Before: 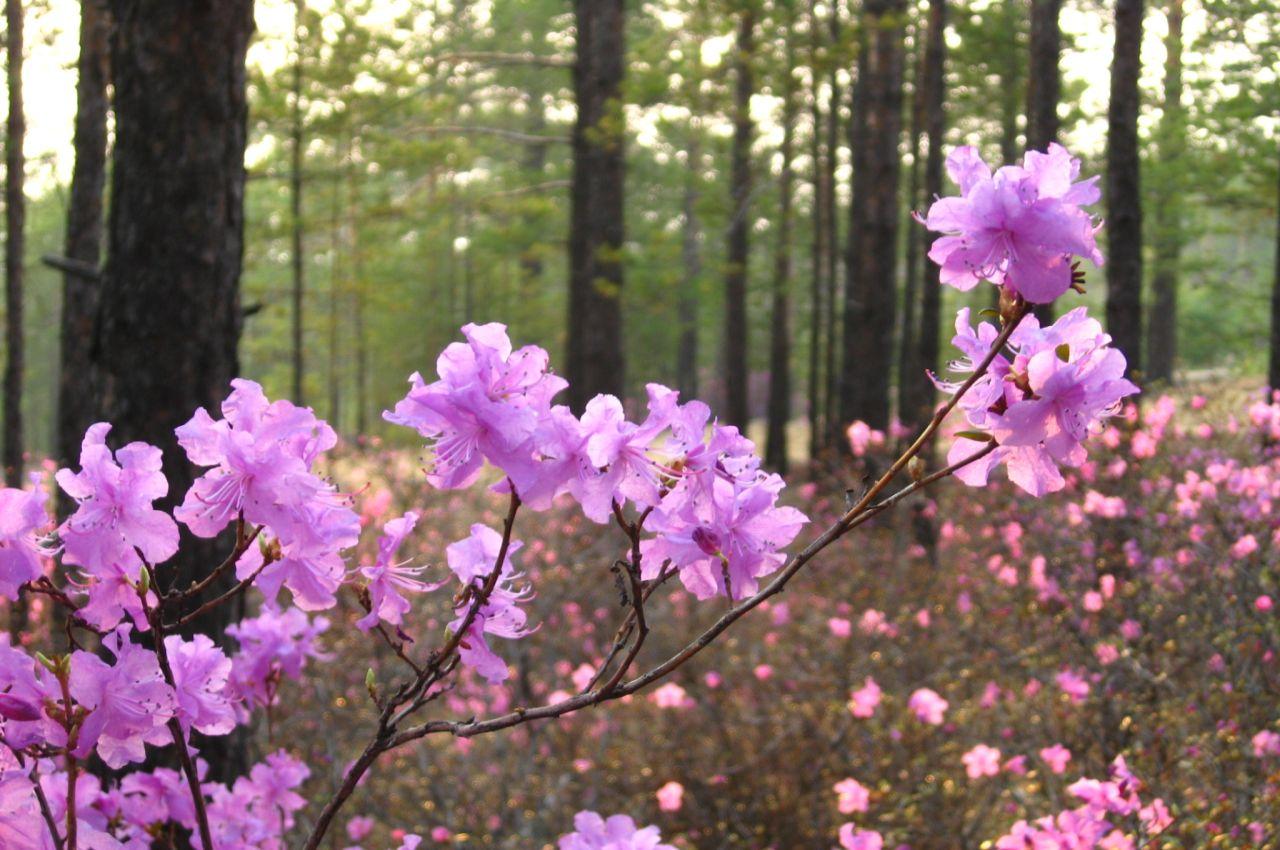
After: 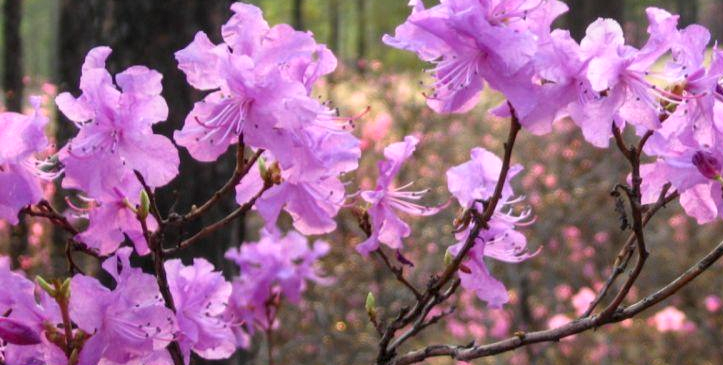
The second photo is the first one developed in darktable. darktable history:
local contrast: on, module defaults
crop: top 44.289%, right 43.442%, bottom 12.693%
